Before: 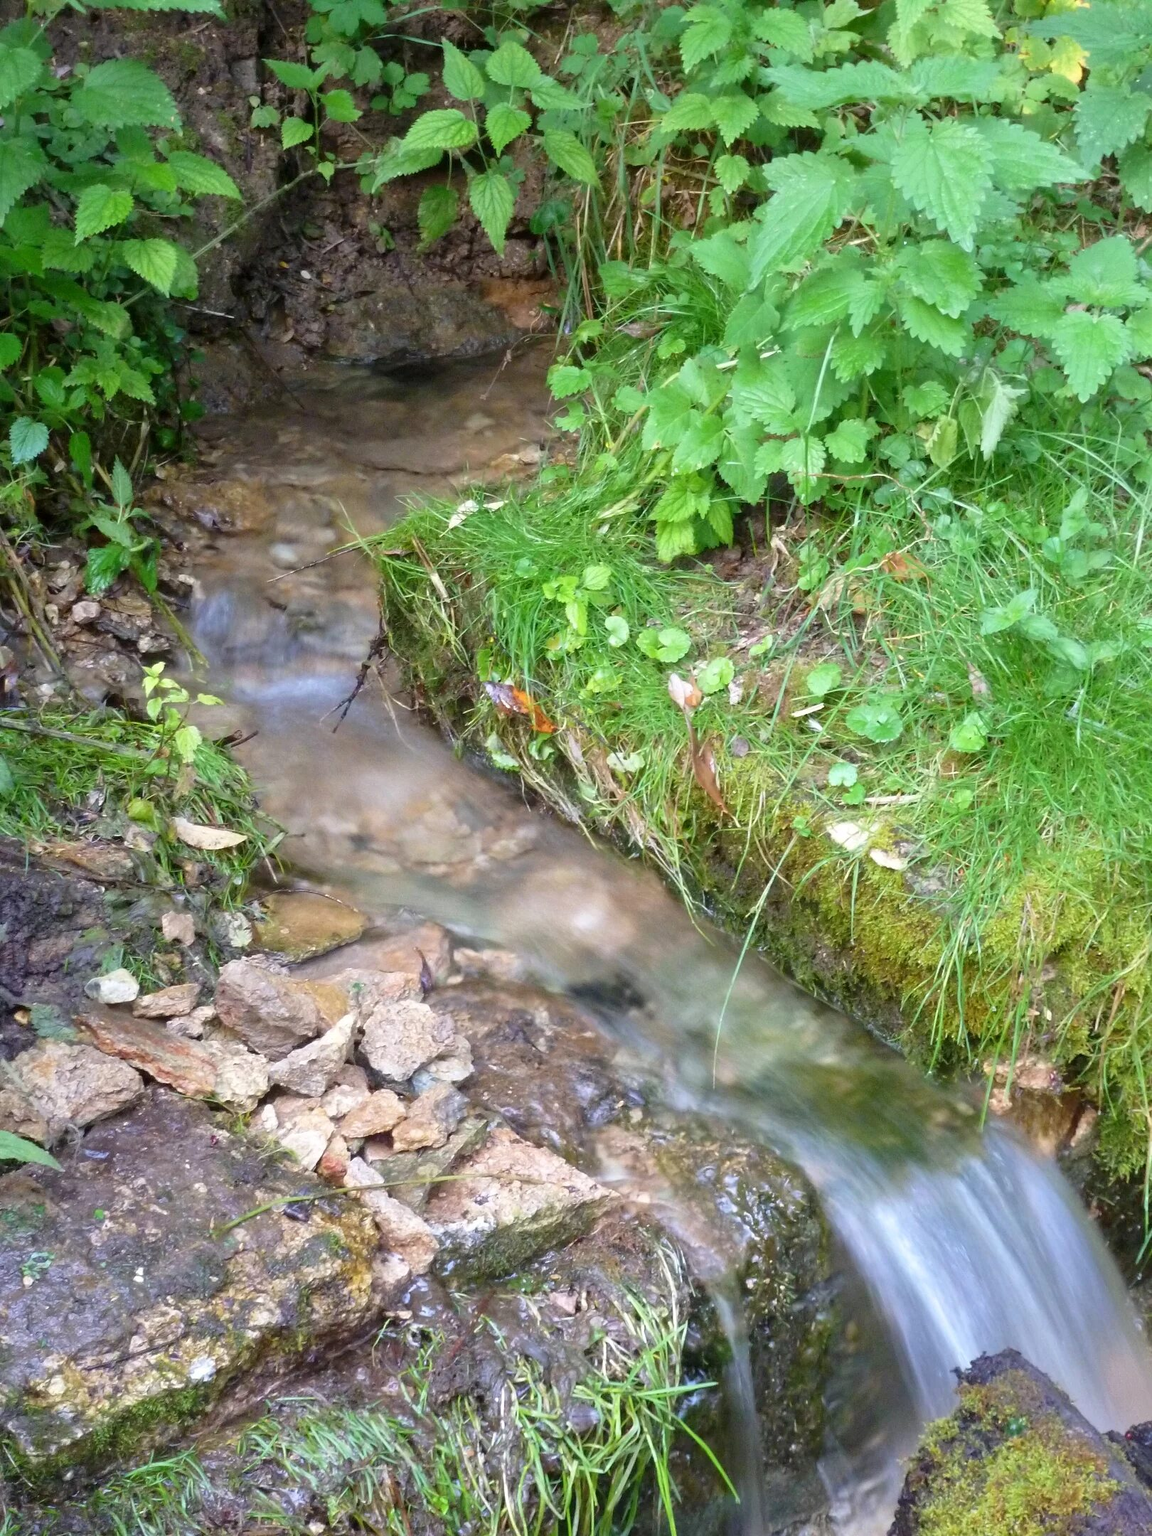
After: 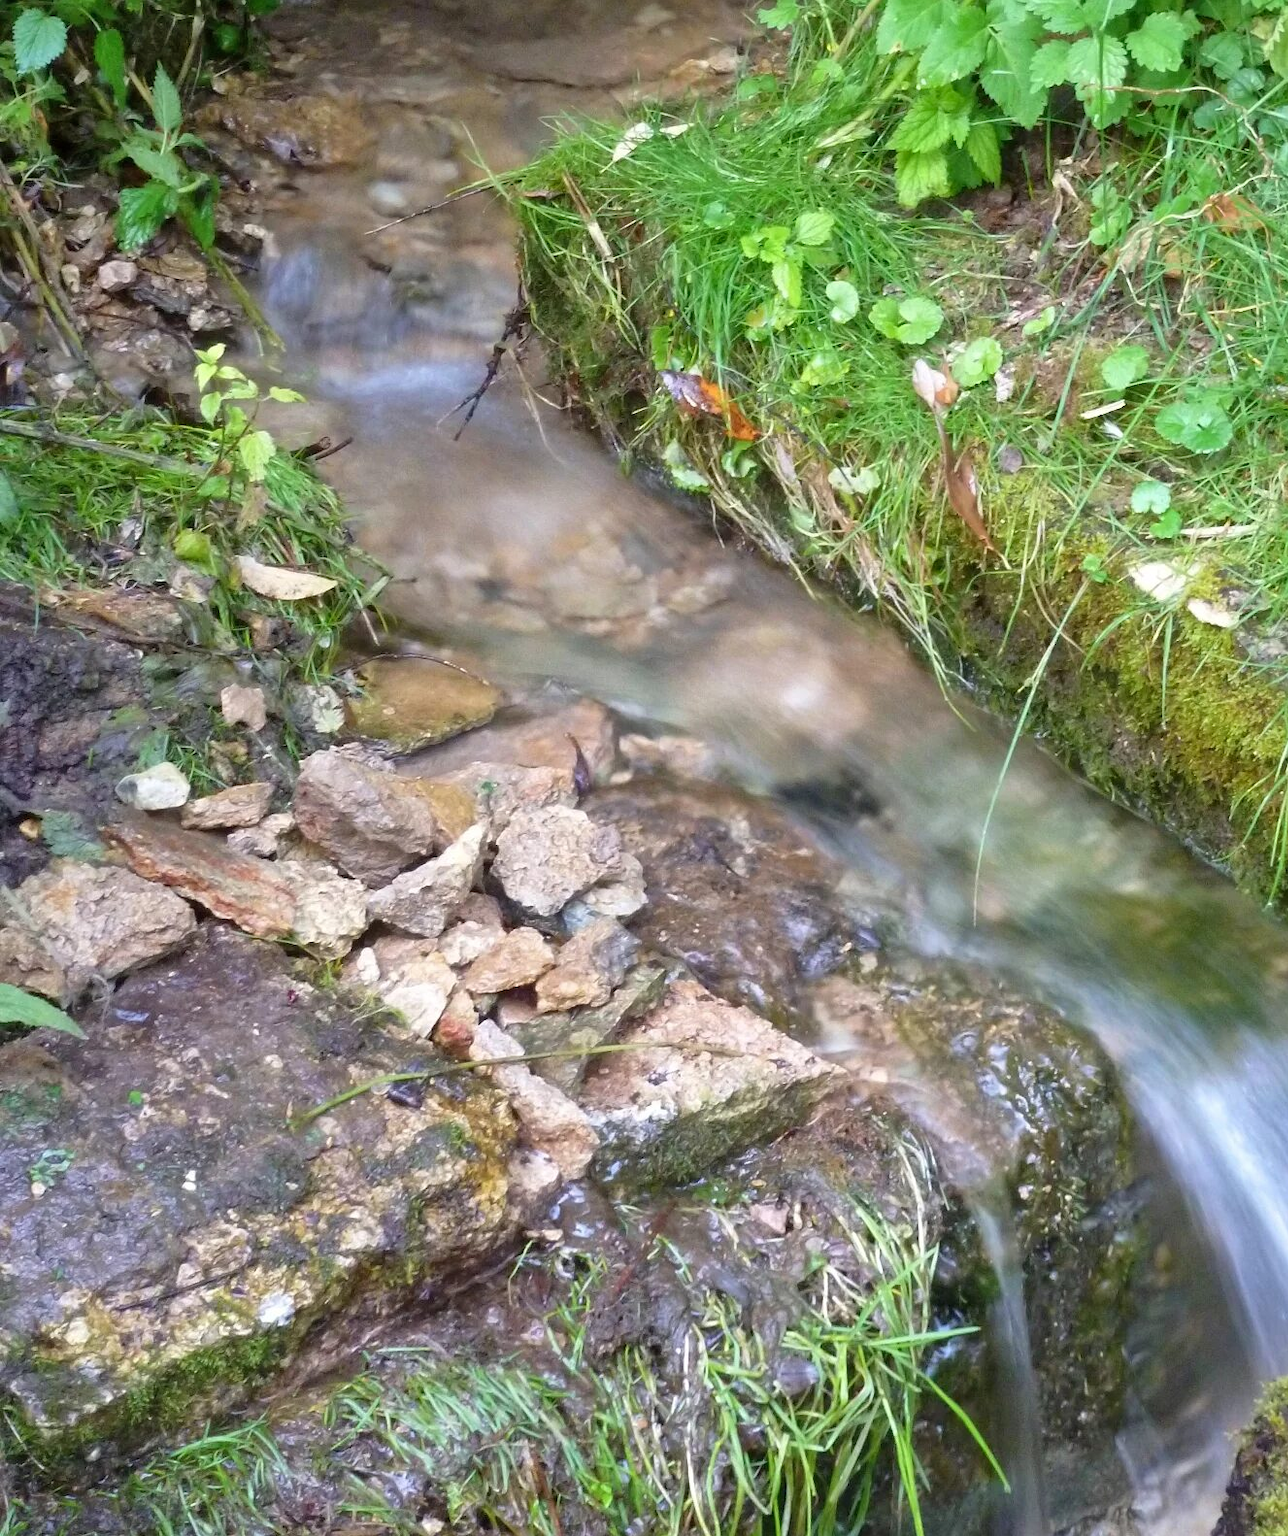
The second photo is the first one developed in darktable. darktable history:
shadows and highlights: soften with gaussian
crop: top 26.741%, right 18.053%
